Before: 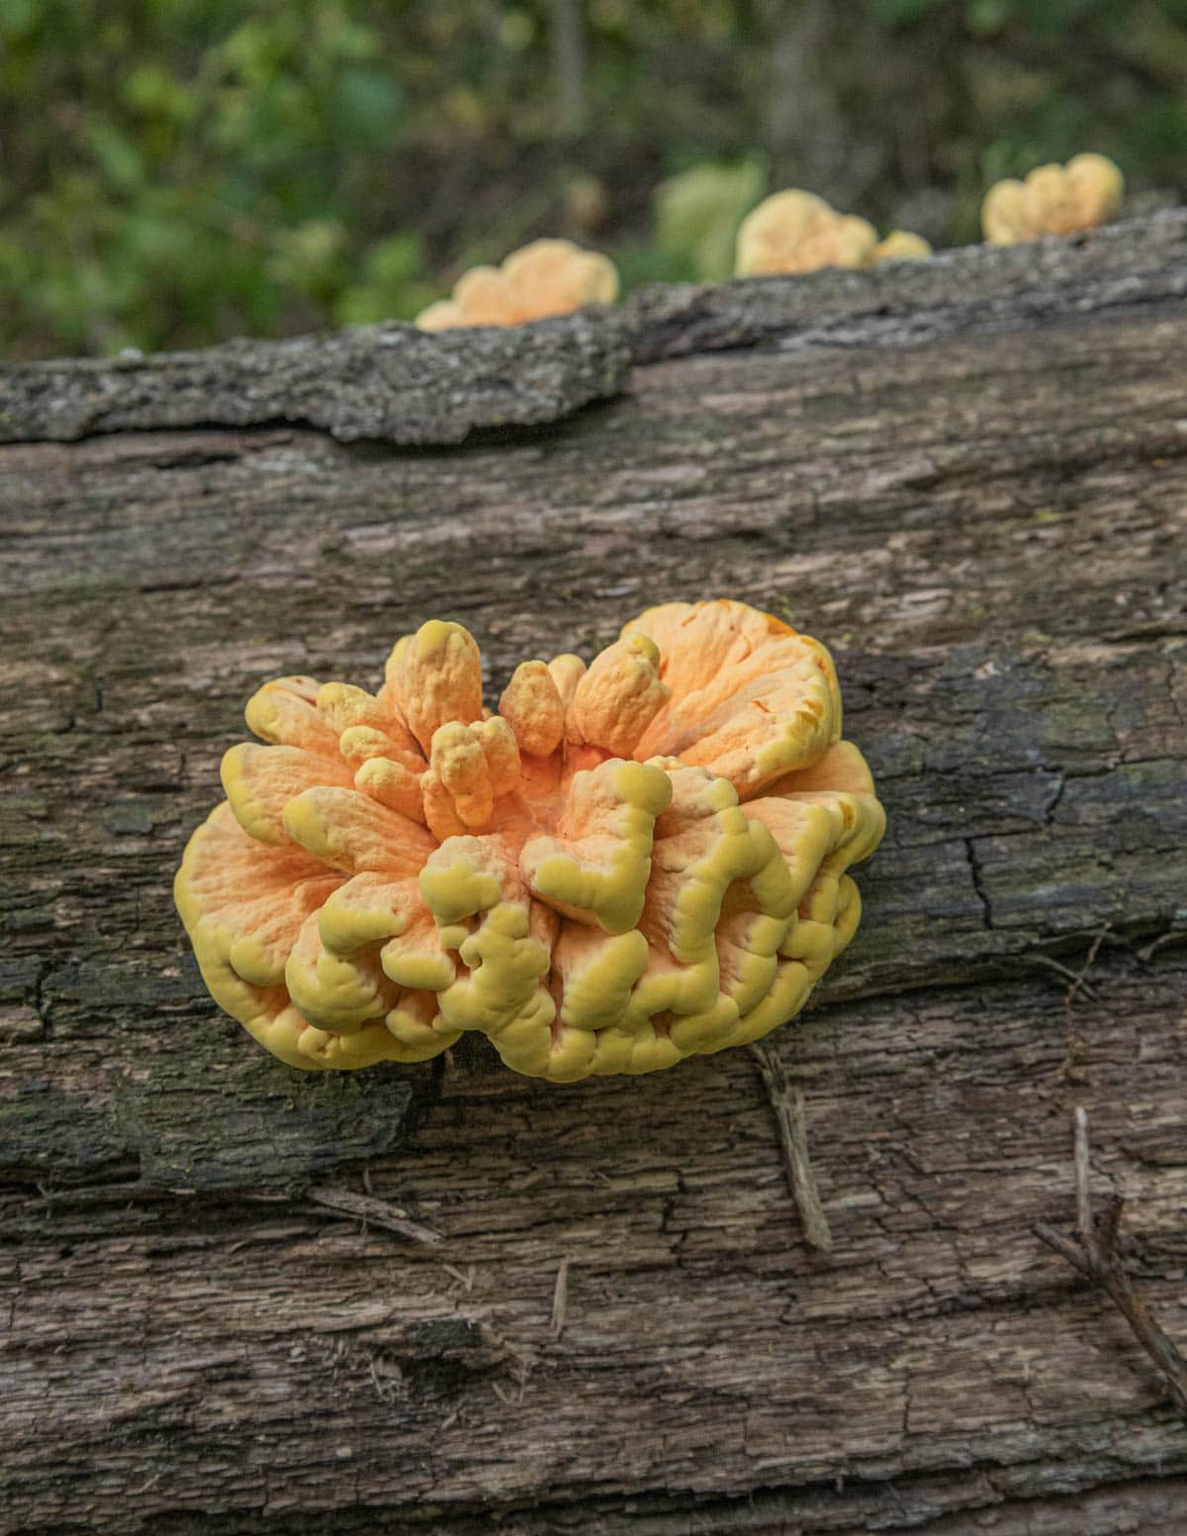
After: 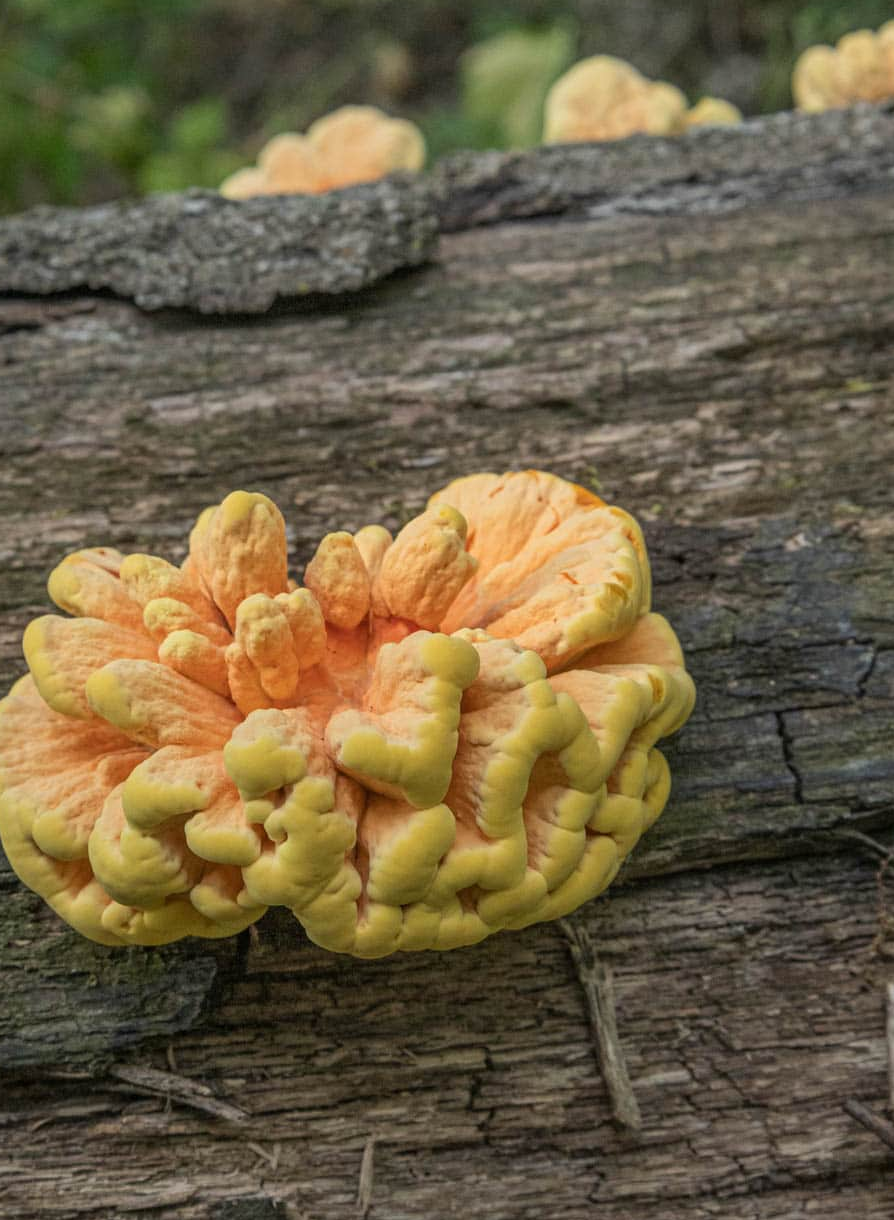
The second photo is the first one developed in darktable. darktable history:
crop: left 16.741%, top 8.796%, right 8.721%, bottom 12.64%
